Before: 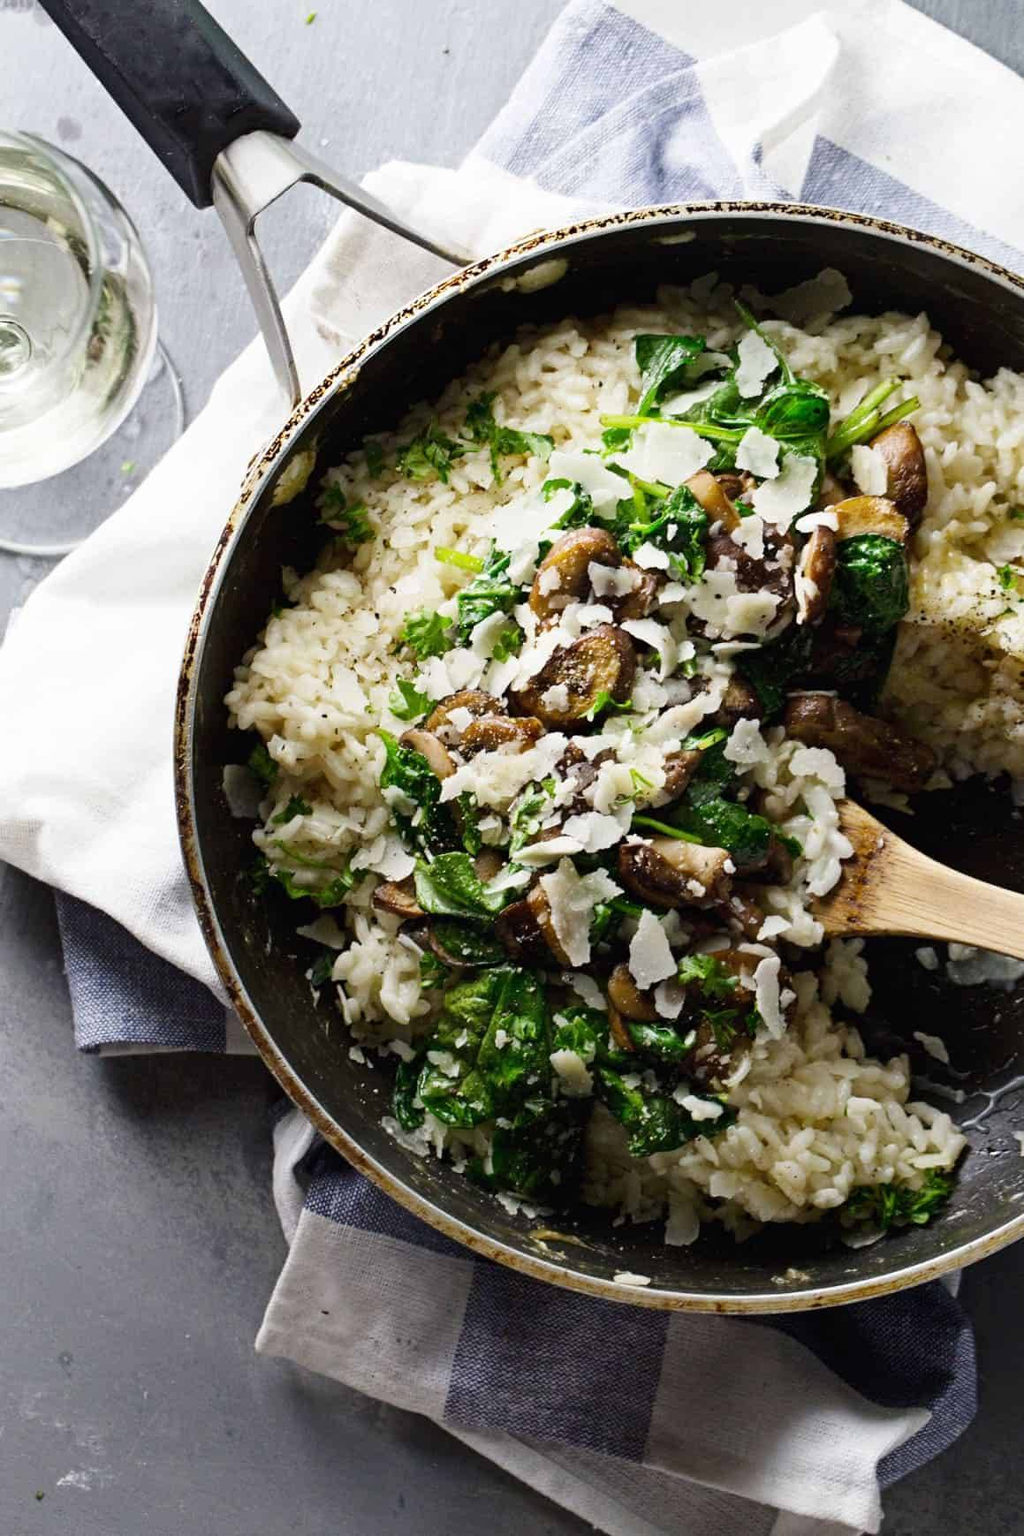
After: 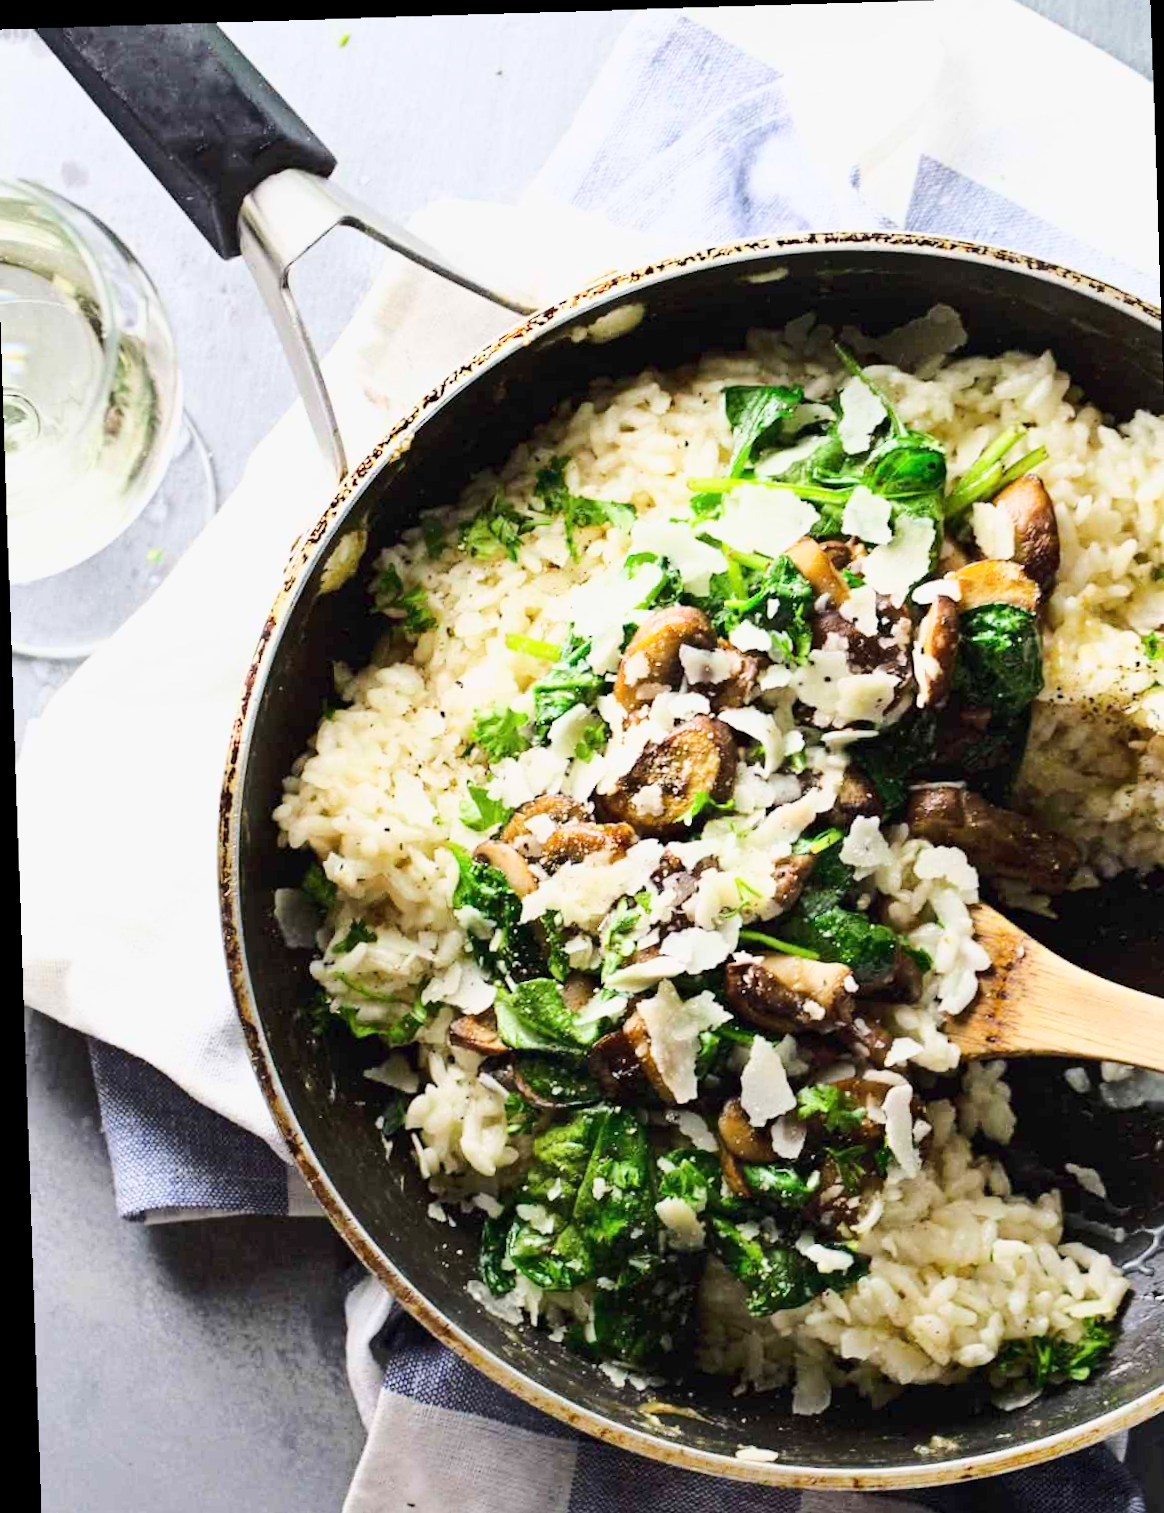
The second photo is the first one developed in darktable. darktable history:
base curve: curves: ch0 [(0, 0) (0.025, 0.046) (0.112, 0.277) (0.467, 0.74) (0.814, 0.929) (1, 0.942)]
crop and rotate: angle 0.2°, left 0.275%, right 3.127%, bottom 14.18%
rotate and perspective: rotation -1.77°, lens shift (horizontal) 0.004, automatic cropping off
